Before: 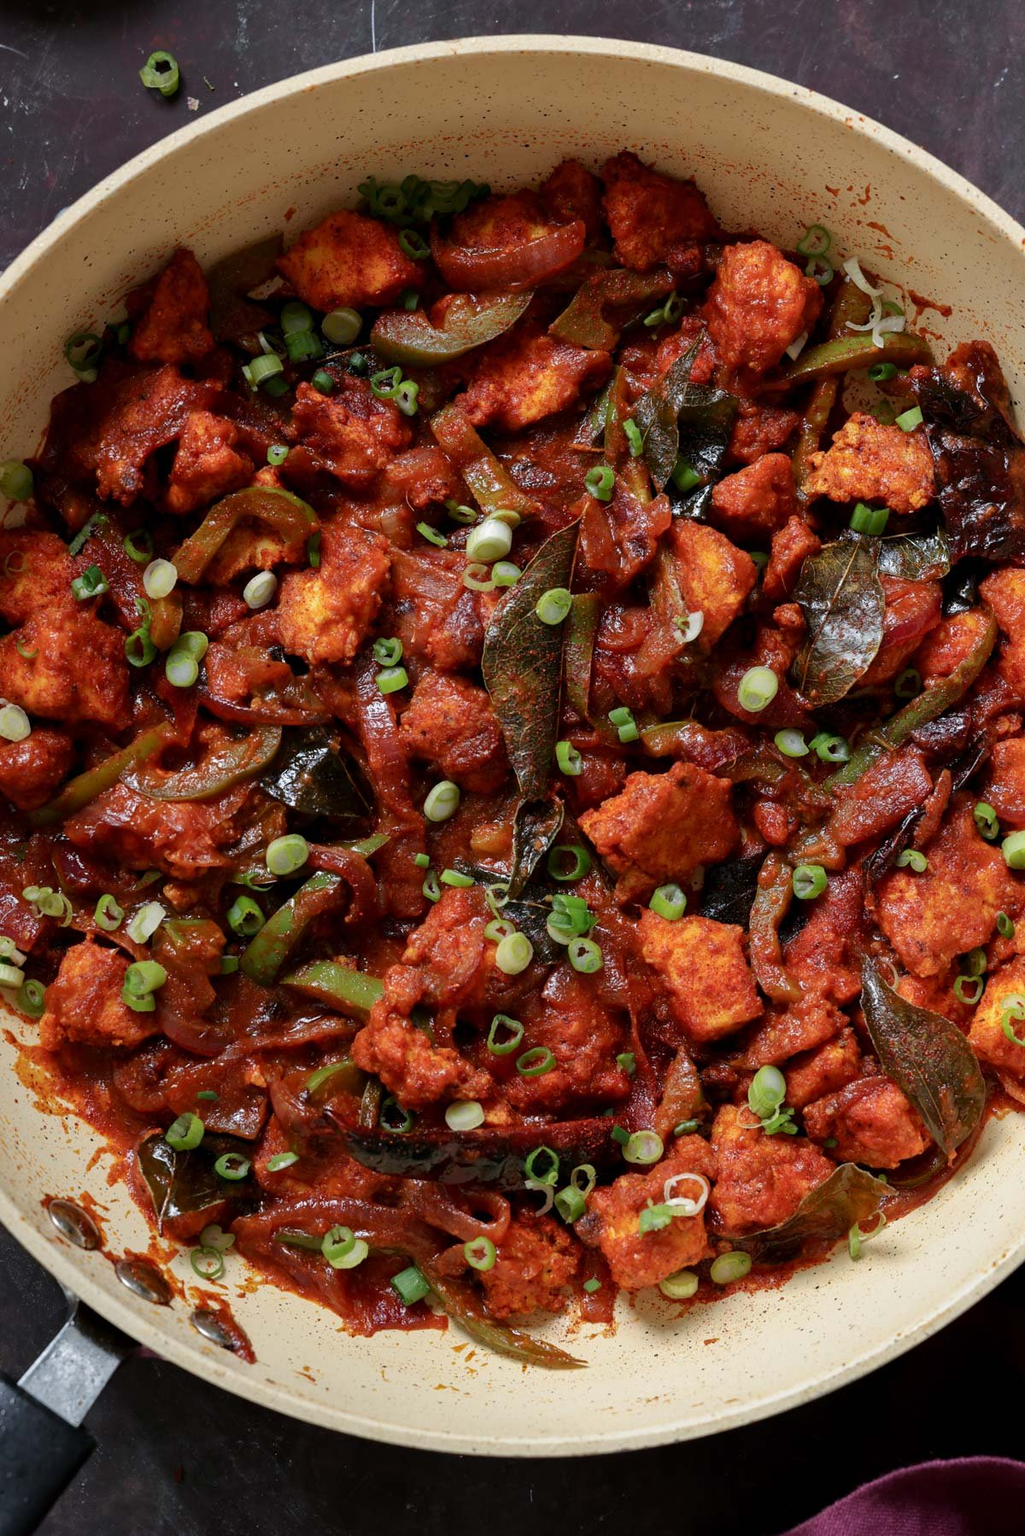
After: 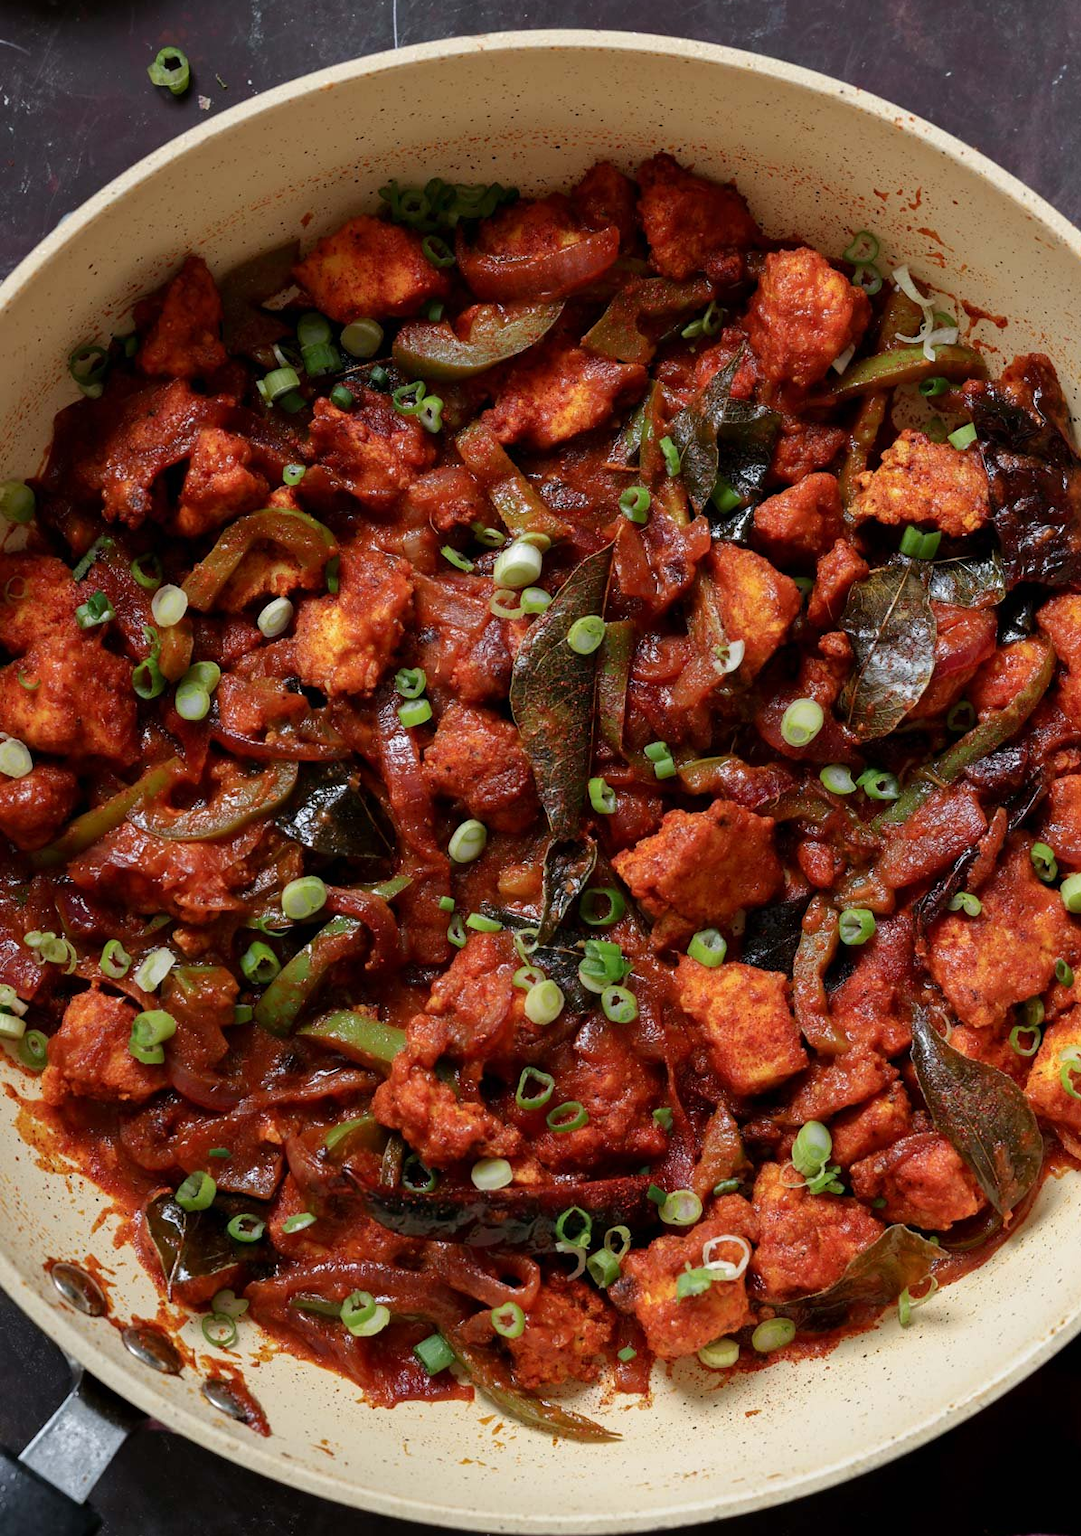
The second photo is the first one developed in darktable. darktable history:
crop: top 0.449%, right 0.263%, bottom 5.096%
